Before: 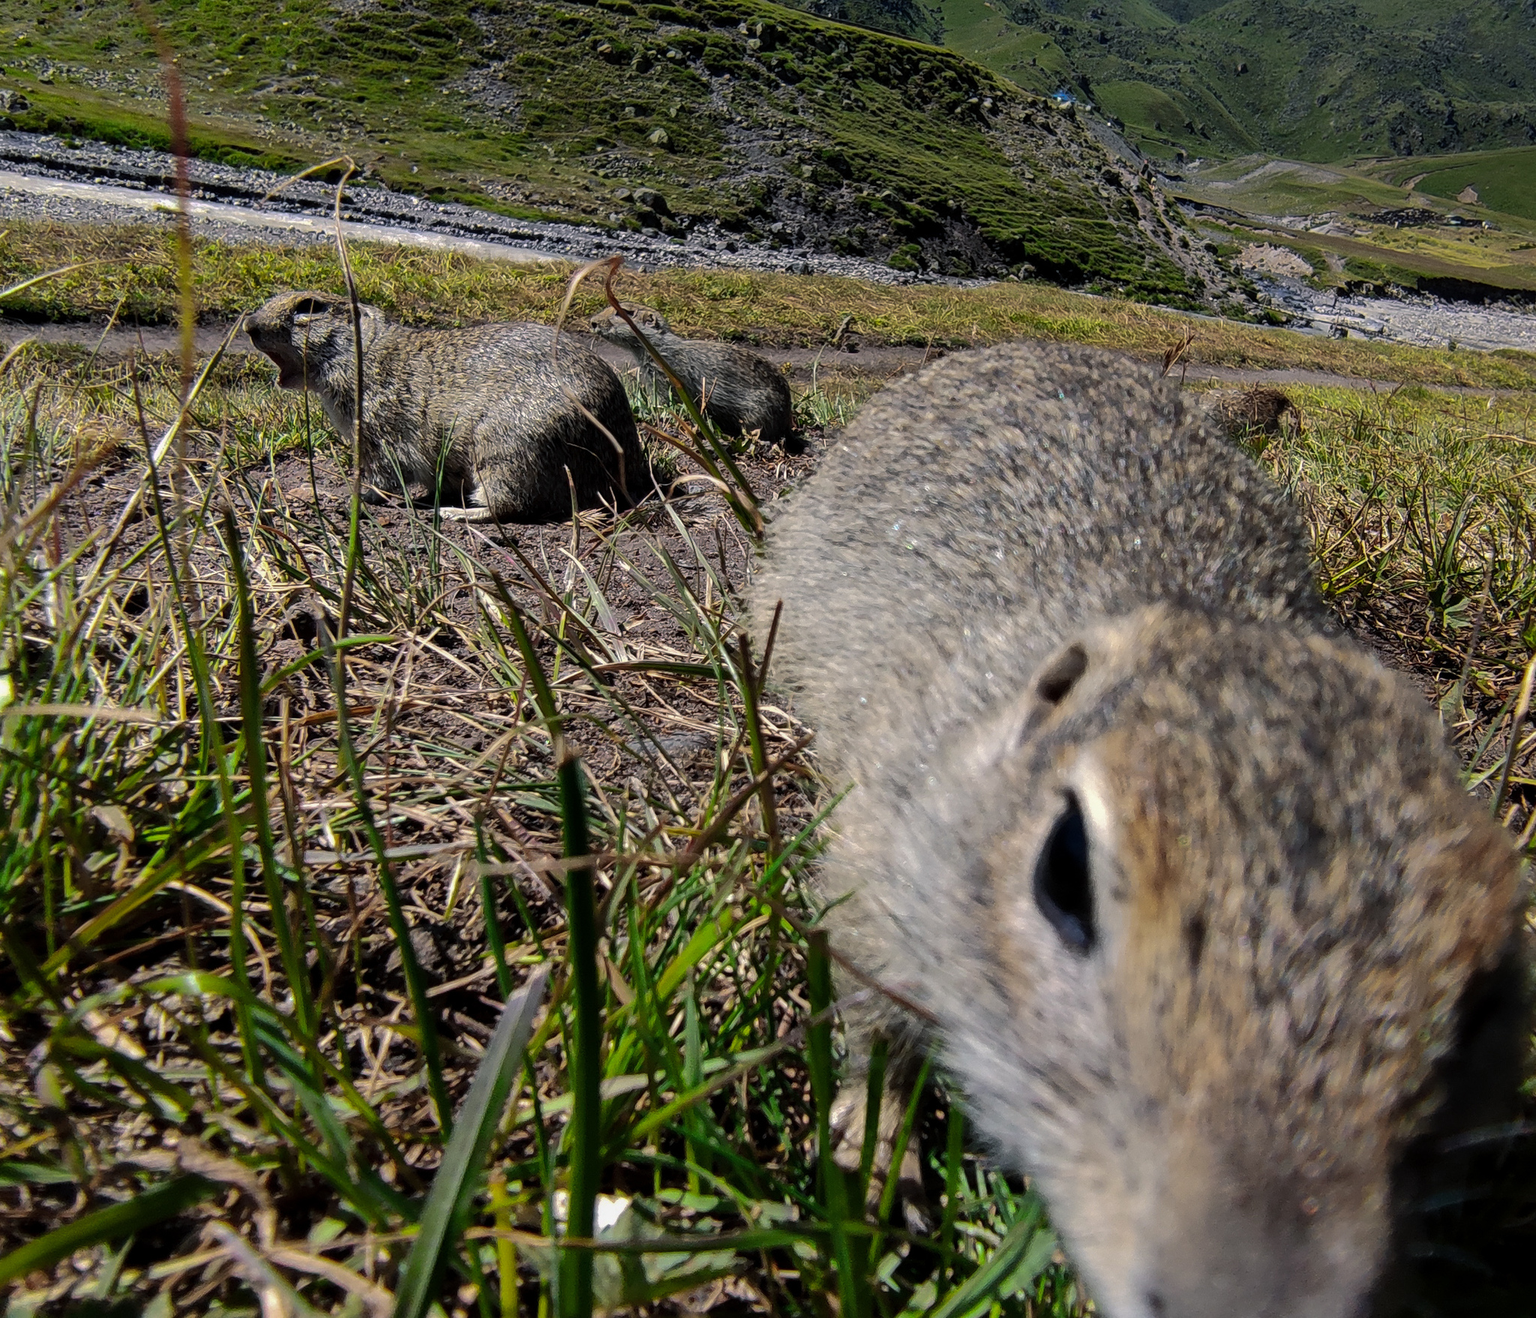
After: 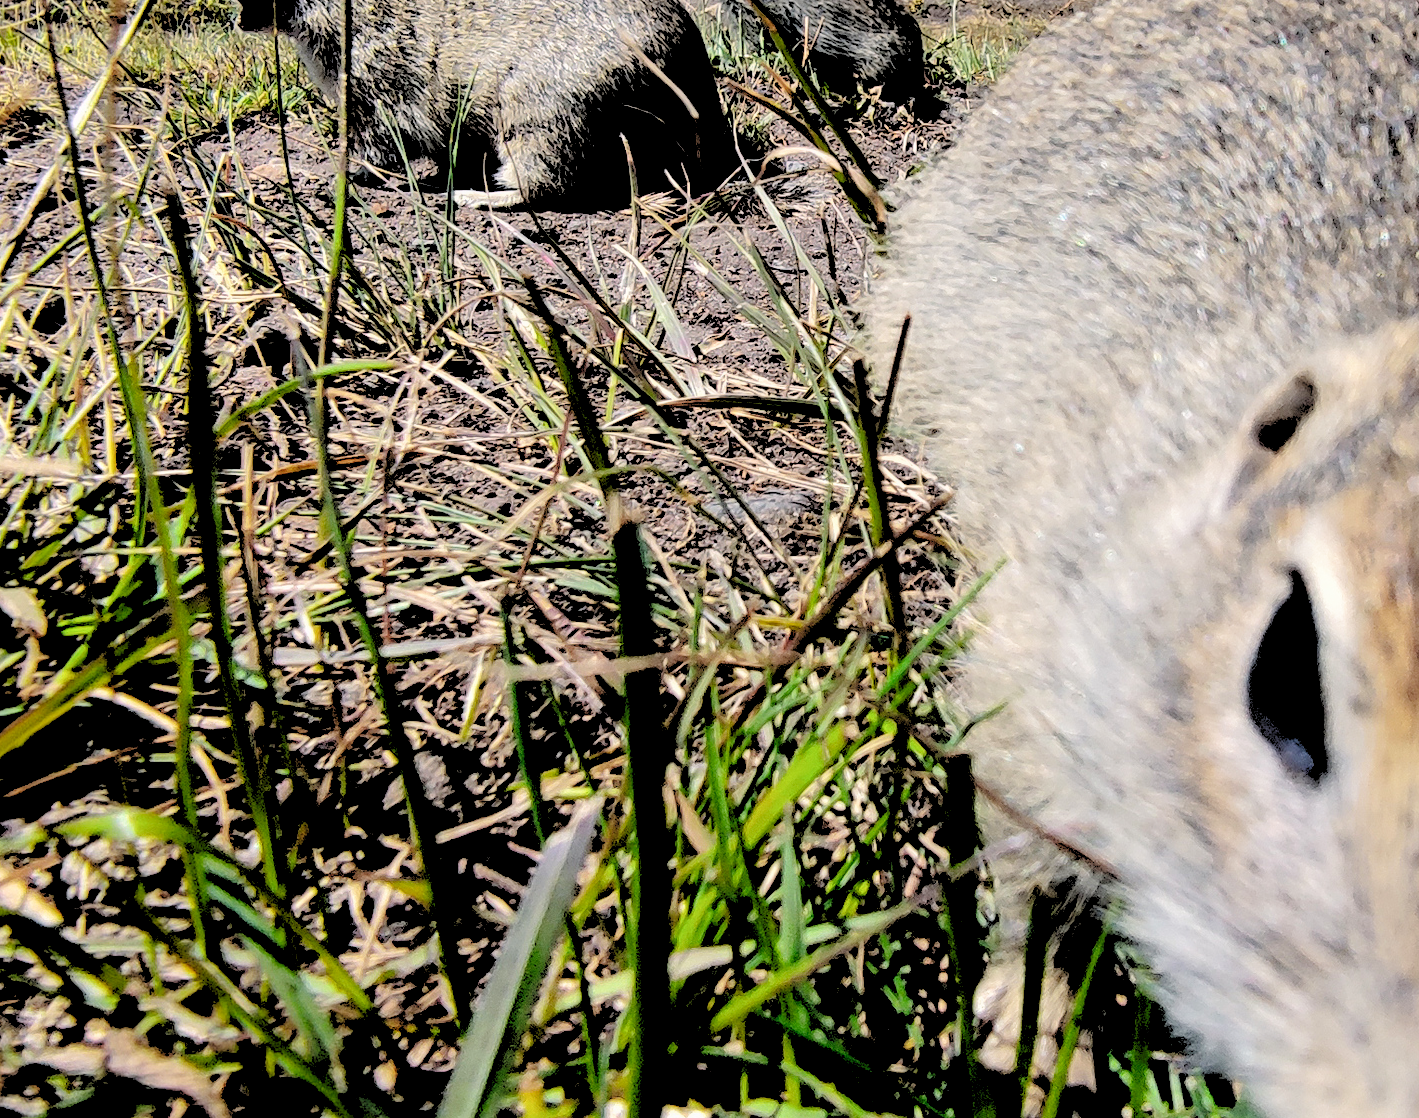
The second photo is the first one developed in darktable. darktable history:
rgb levels: levels [[0.027, 0.429, 0.996], [0, 0.5, 1], [0, 0.5, 1]]
crop: left 6.488%, top 27.668%, right 24.183%, bottom 8.656%
tone curve: curves: ch0 [(0, 0) (0.003, 0.023) (0.011, 0.025) (0.025, 0.029) (0.044, 0.047) (0.069, 0.079) (0.1, 0.113) (0.136, 0.152) (0.177, 0.199) (0.224, 0.26) (0.277, 0.333) (0.335, 0.404) (0.399, 0.48) (0.468, 0.559) (0.543, 0.635) (0.623, 0.713) (0.709, 0.797) (0.801, 0.879) (0.898, 0.953) (1, 1)], preserve colors none
